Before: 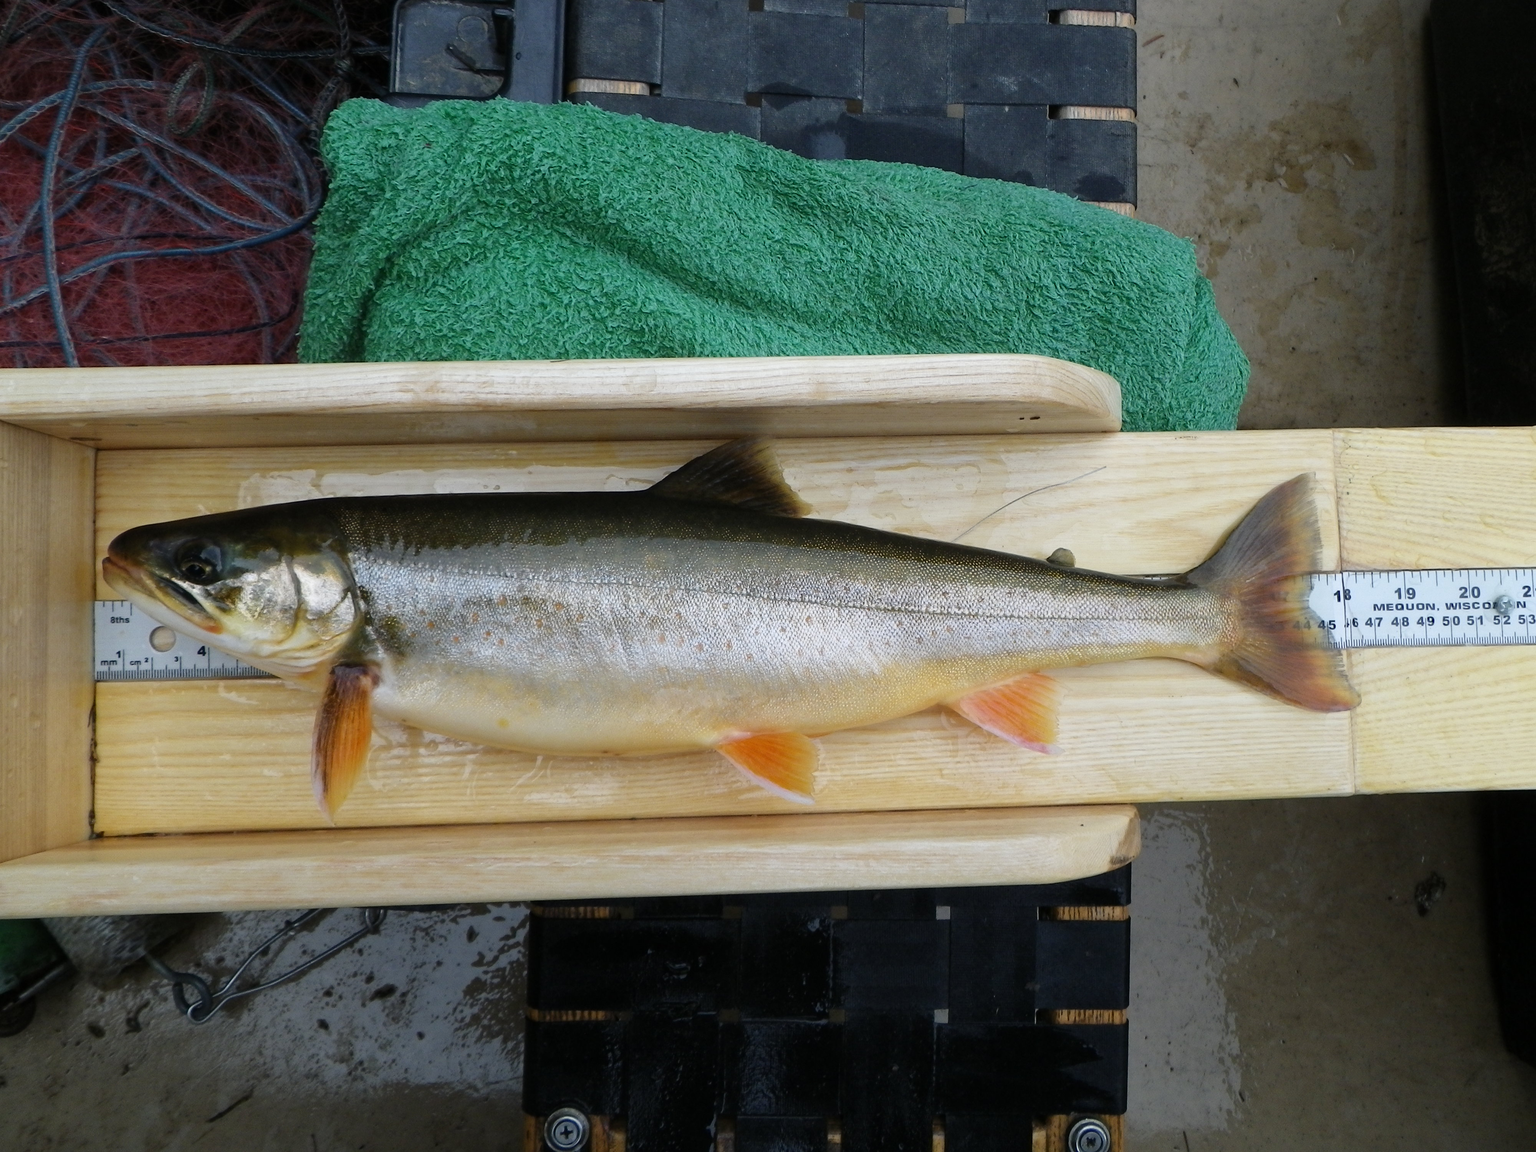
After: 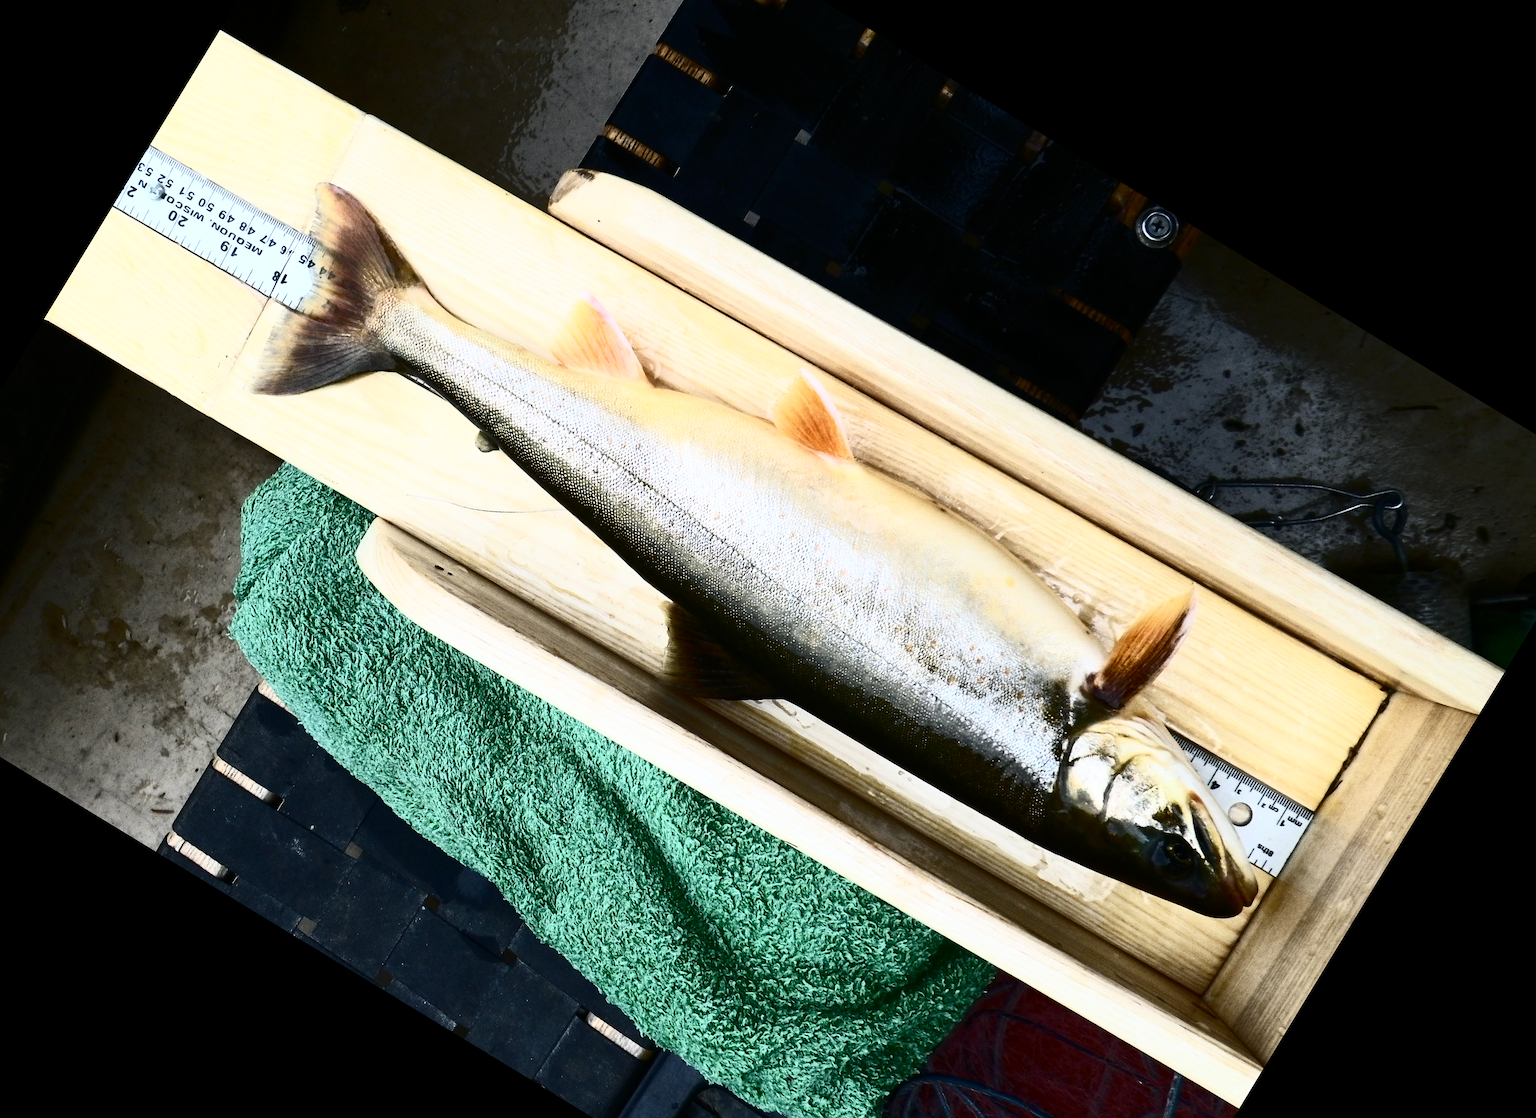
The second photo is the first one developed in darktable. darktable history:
crop and rotate: angle 148.68°, left 9.111%, top 15.603%, right 4.588%, bottom 17.041%
contrast brightness saturation: contrast 0.93, brightness 0.2
